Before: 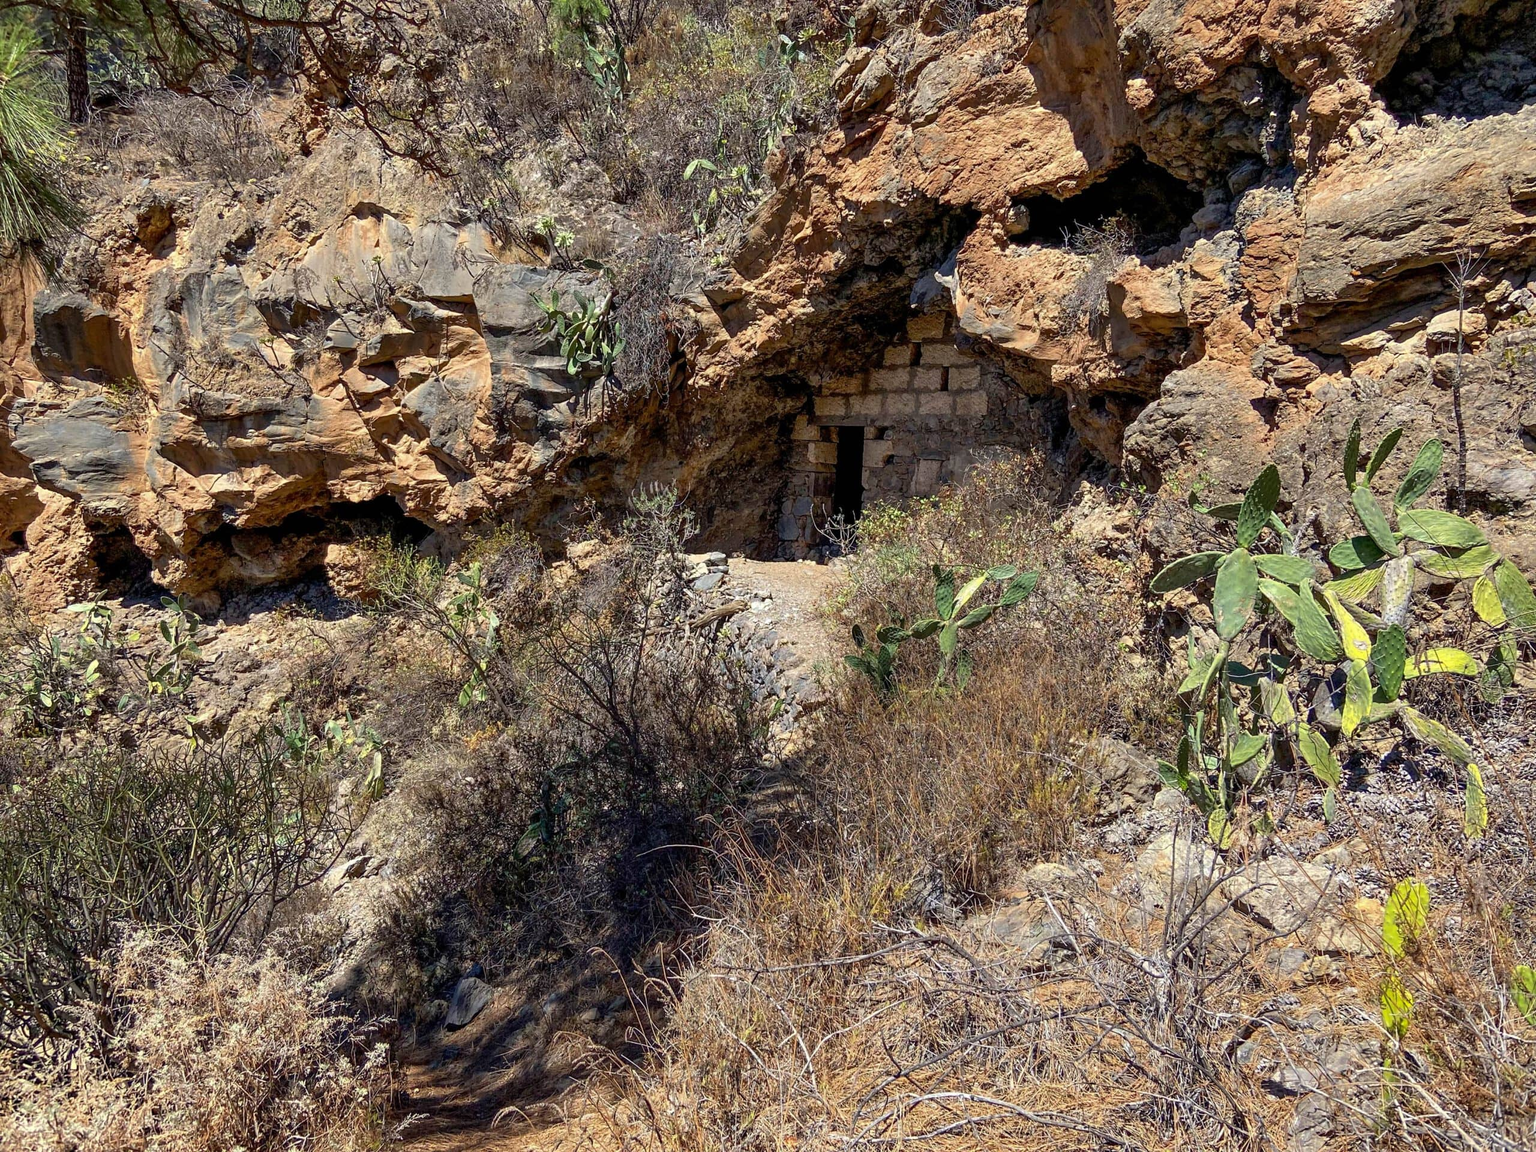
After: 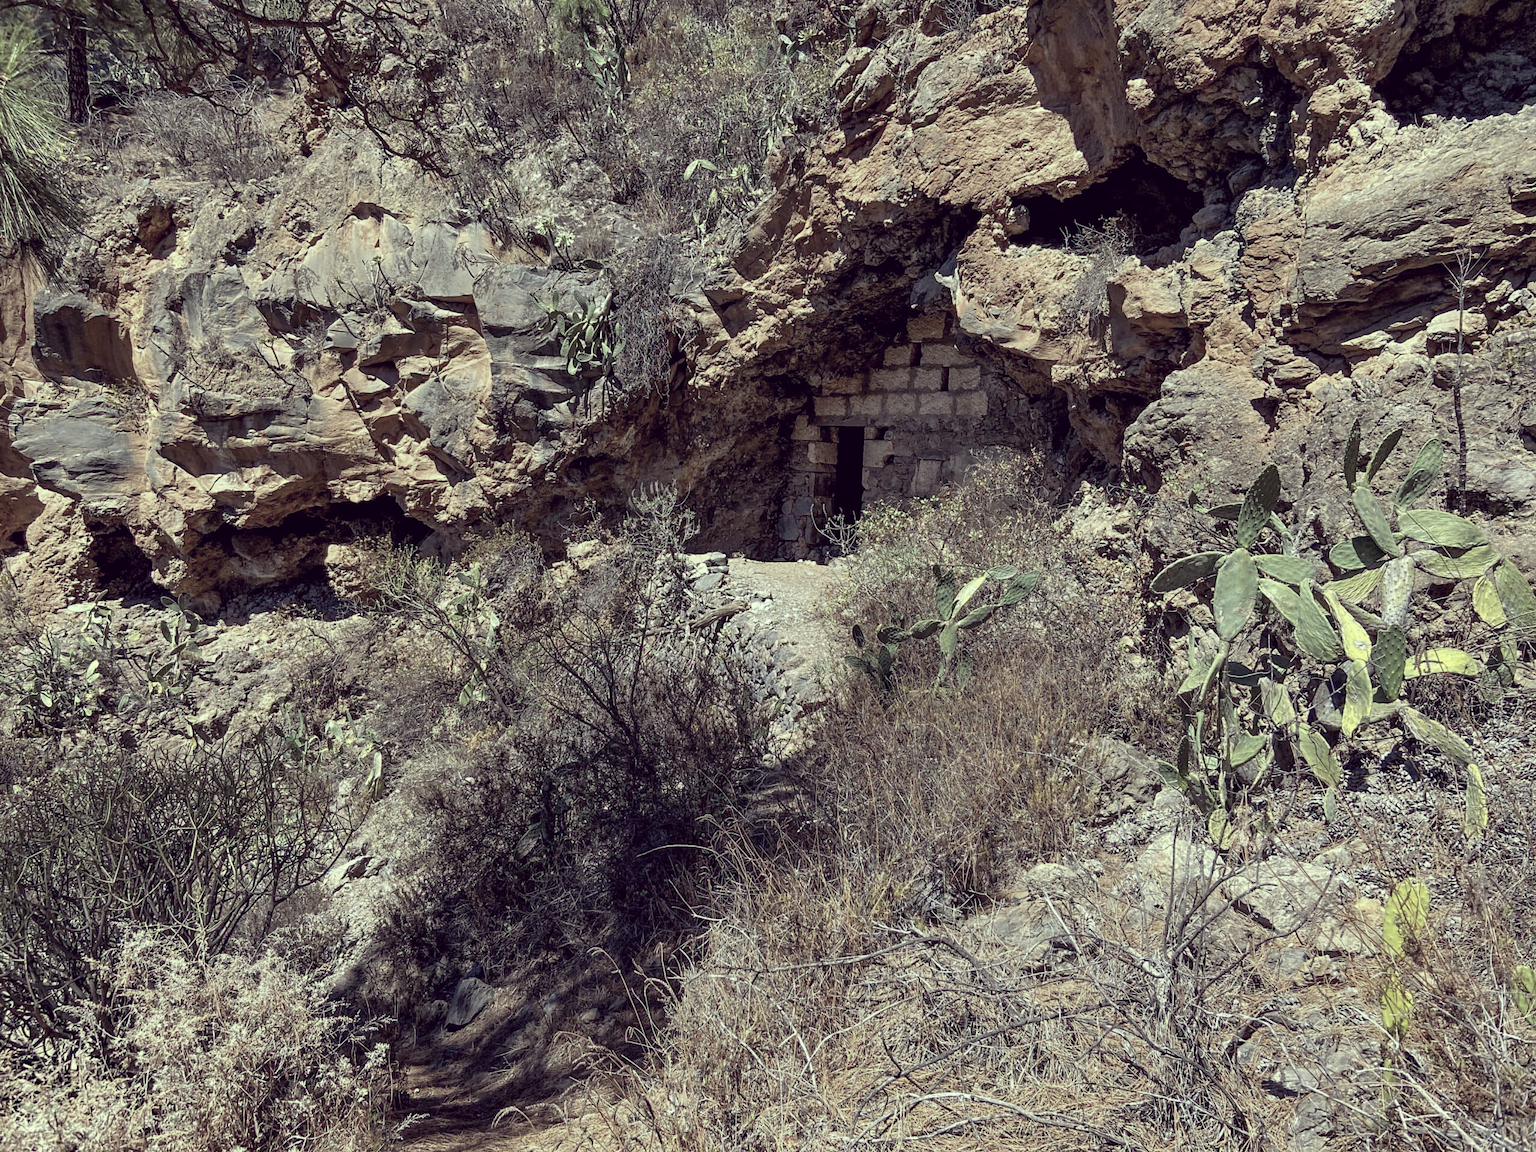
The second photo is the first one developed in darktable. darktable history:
color correction: highlights a* -20.76, highlights b* 20.11, shadows a* 19.8, shadows b* -20.82, saturation 0.435
